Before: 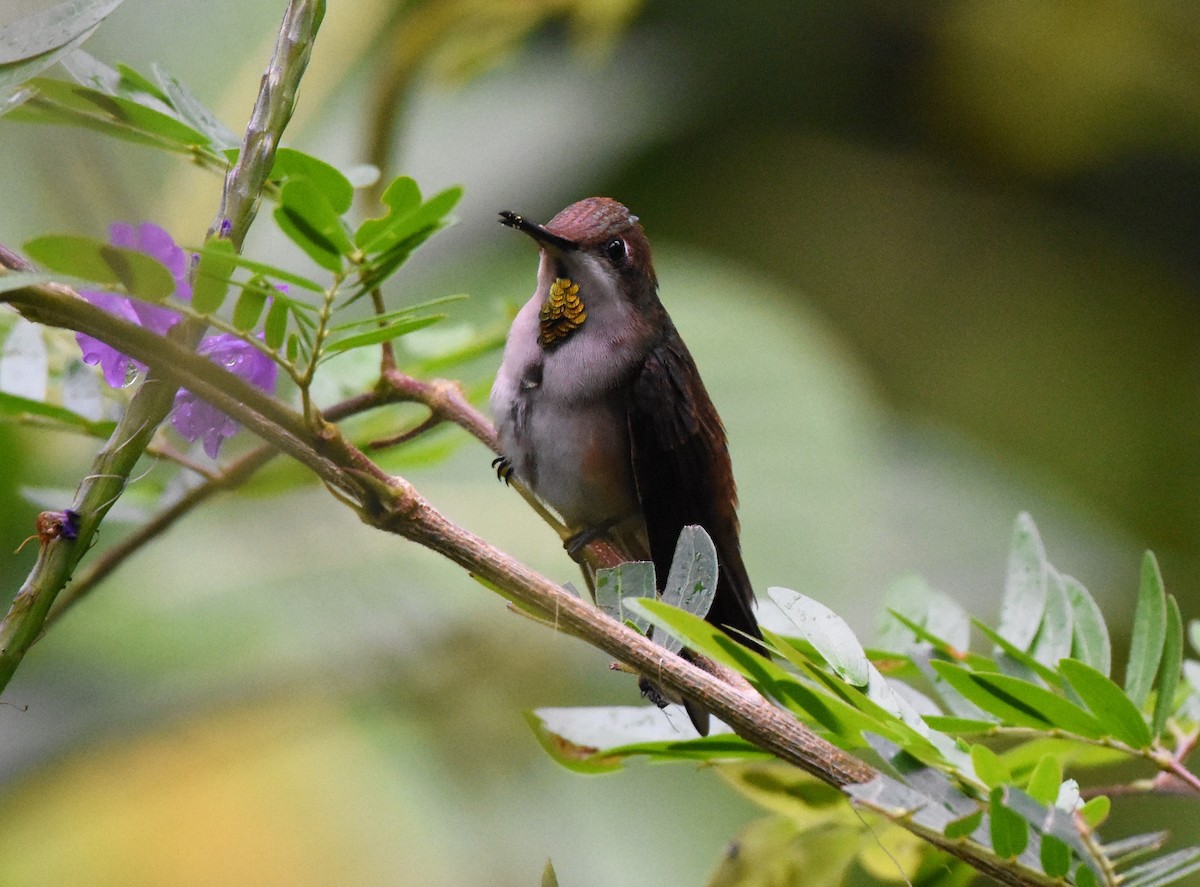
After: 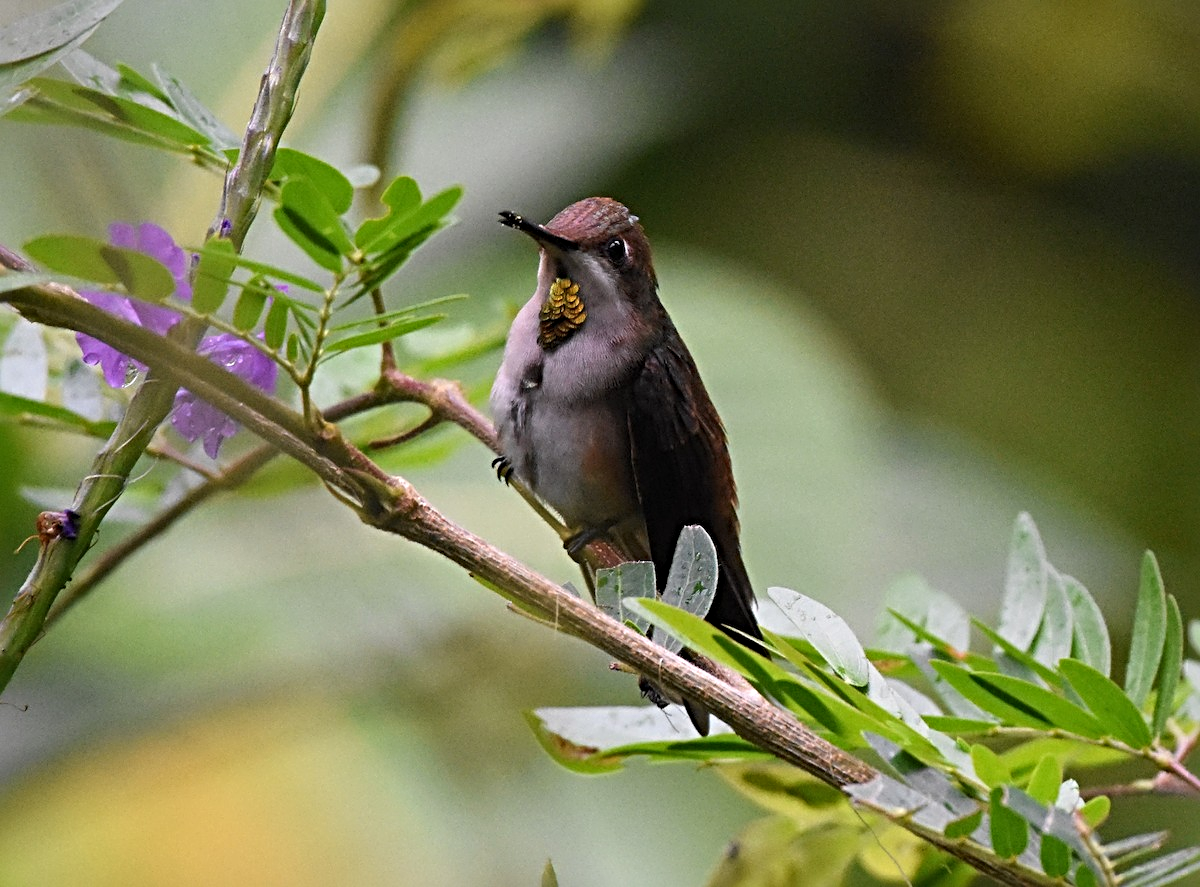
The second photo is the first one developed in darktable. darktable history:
sharpen: radius 4.896
